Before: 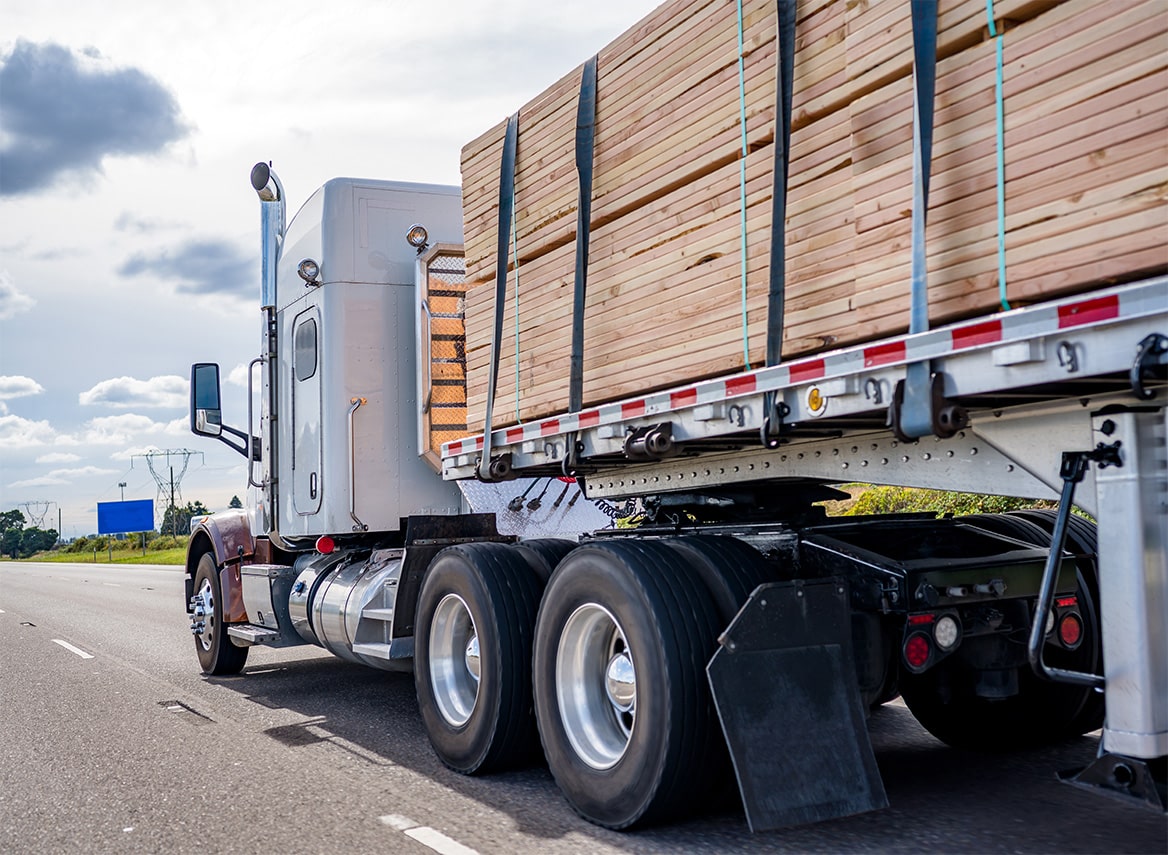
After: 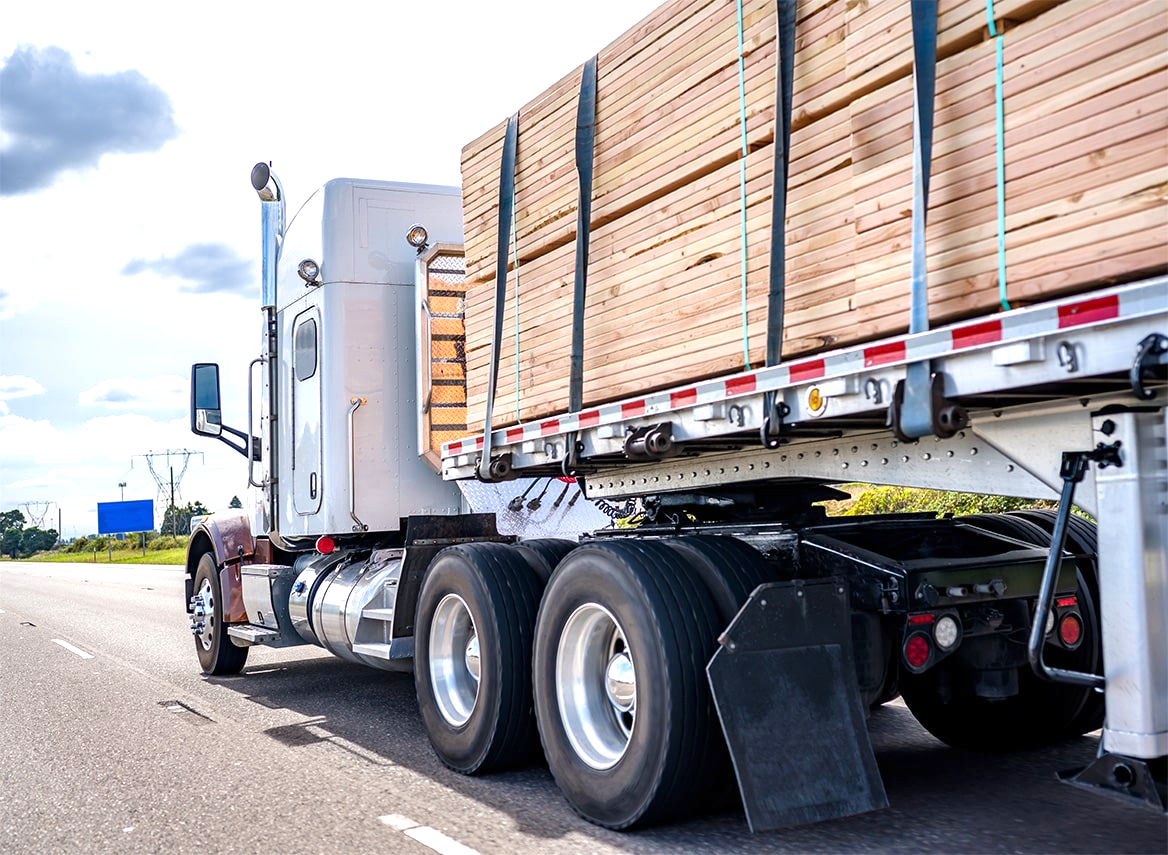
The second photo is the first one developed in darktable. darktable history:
exposure: exposure 0.647 EV, compensate highlight preservation false
